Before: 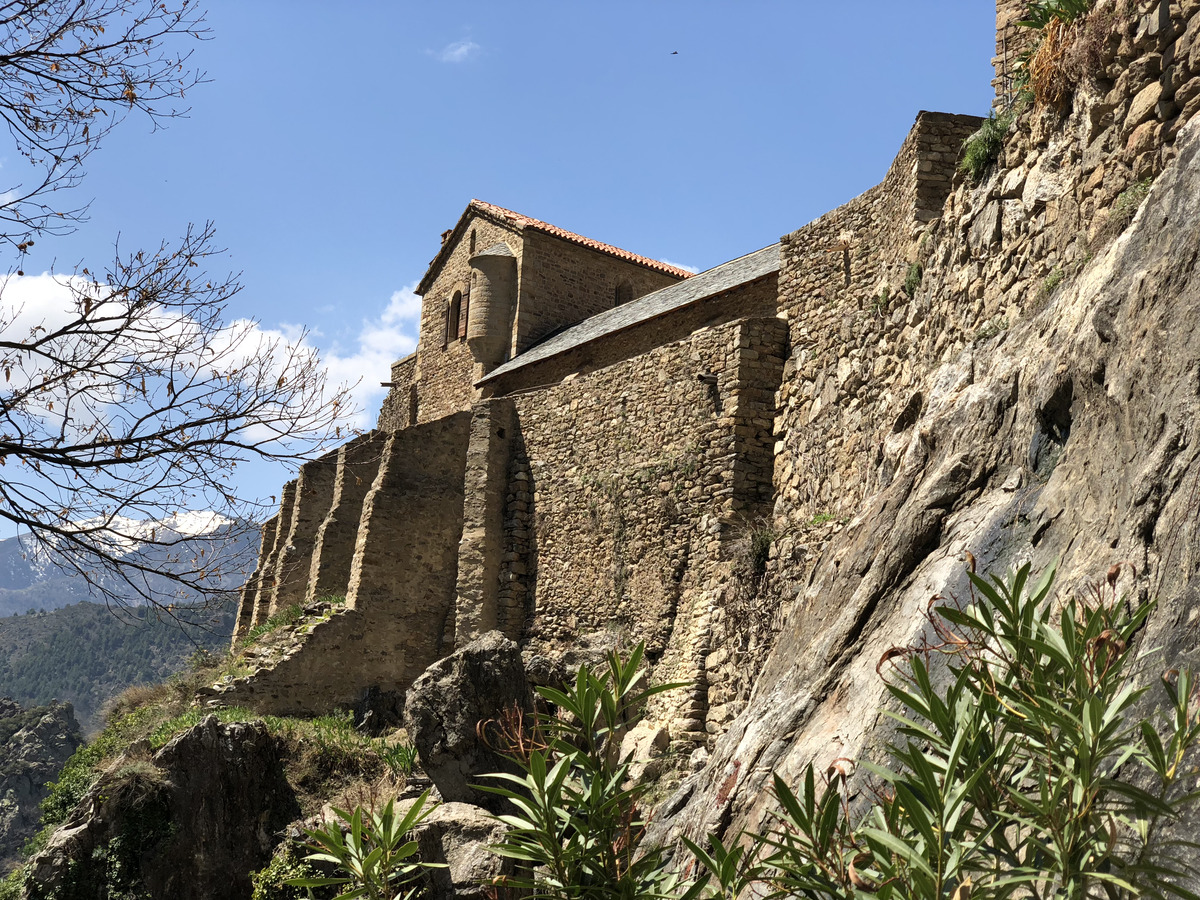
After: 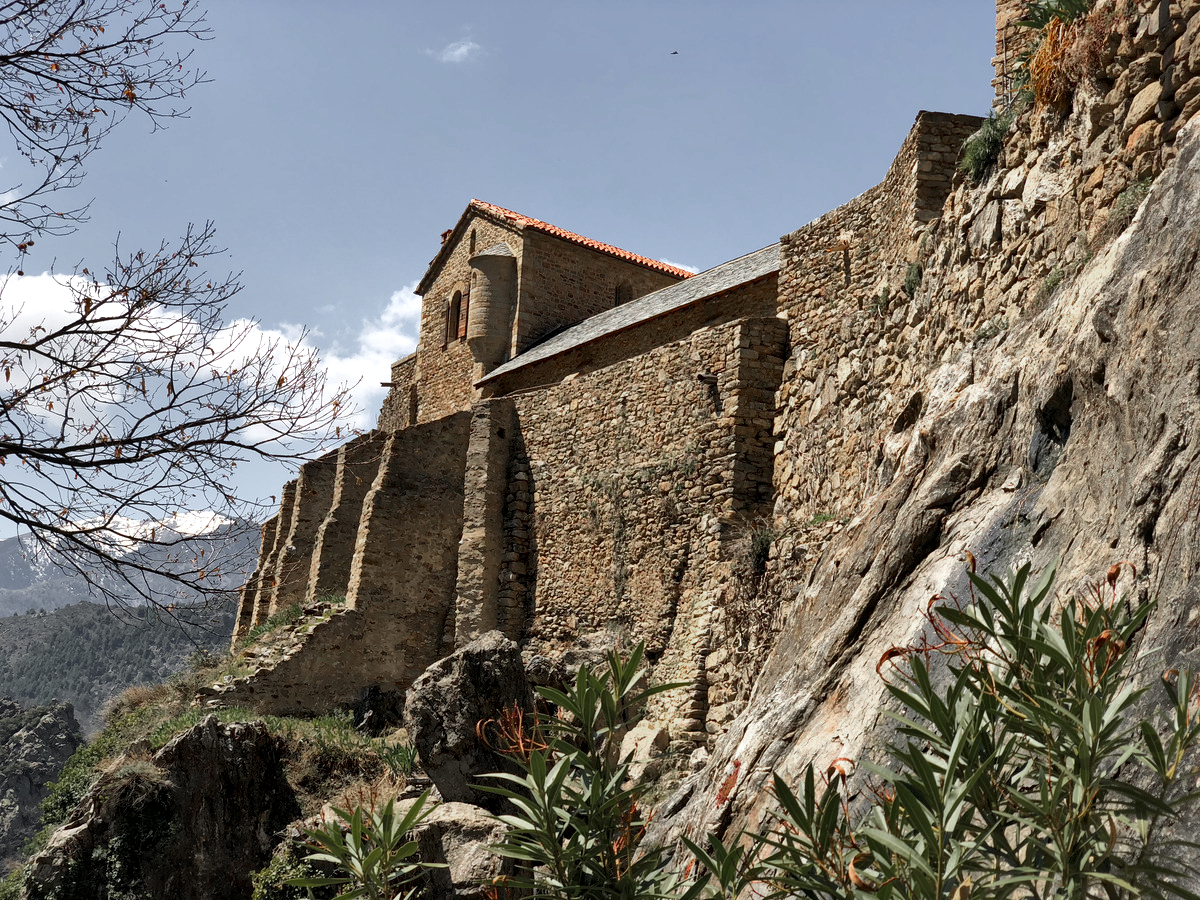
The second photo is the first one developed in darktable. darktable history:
local contrast: mode bilateral grid, contrast 20, coarseness 50, detail 150%, midtone range 0.2
color zones: curves: ch0 [(0, 0.48) (0.209, 0.398) (0.305, 0.332) (0.429, 0.493) (0.571, 0.5) (0.714, 0.5) (0.857, 0.5) (1, 0.48)]; ch1 [(0, 0.736) (0.143, 0.625) (0.225, 0.371) (0.429, 0.256) (0.571, 0.241) (0.714, 0.213) (0.857, 0.48) (1, 0.736)]; ch2 [(0, 0.448) (0.143, 0.498) (0.286, 0.5) (0.429, 0.5) (0.571, 0.5) (0.714, 0.5) (0.857, 0.5) (1, 0.448)]
